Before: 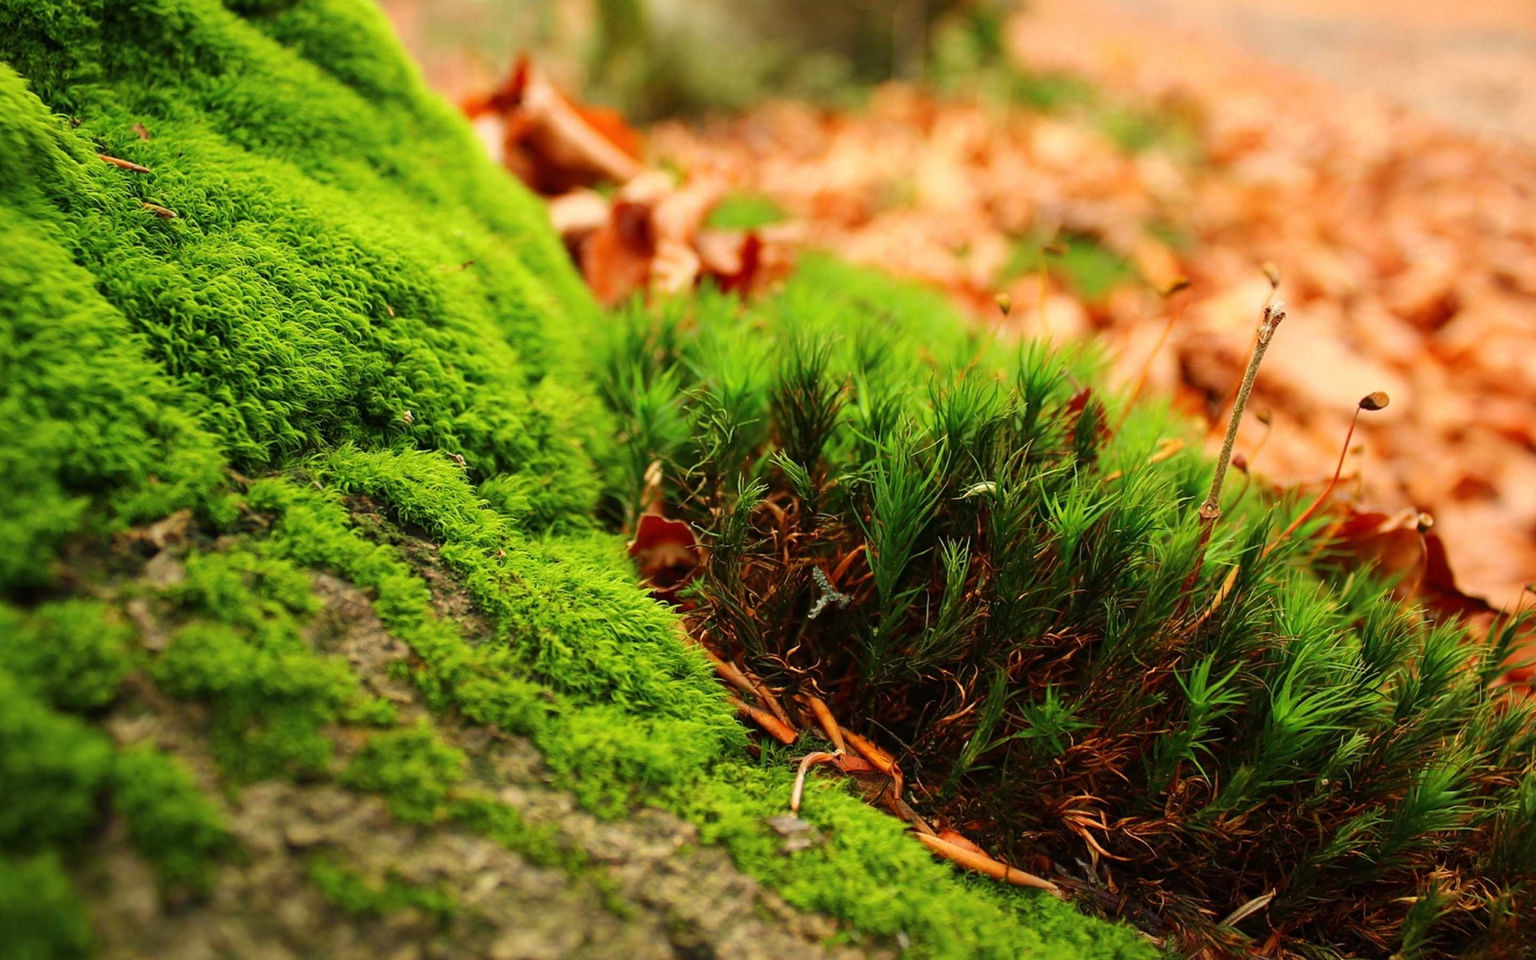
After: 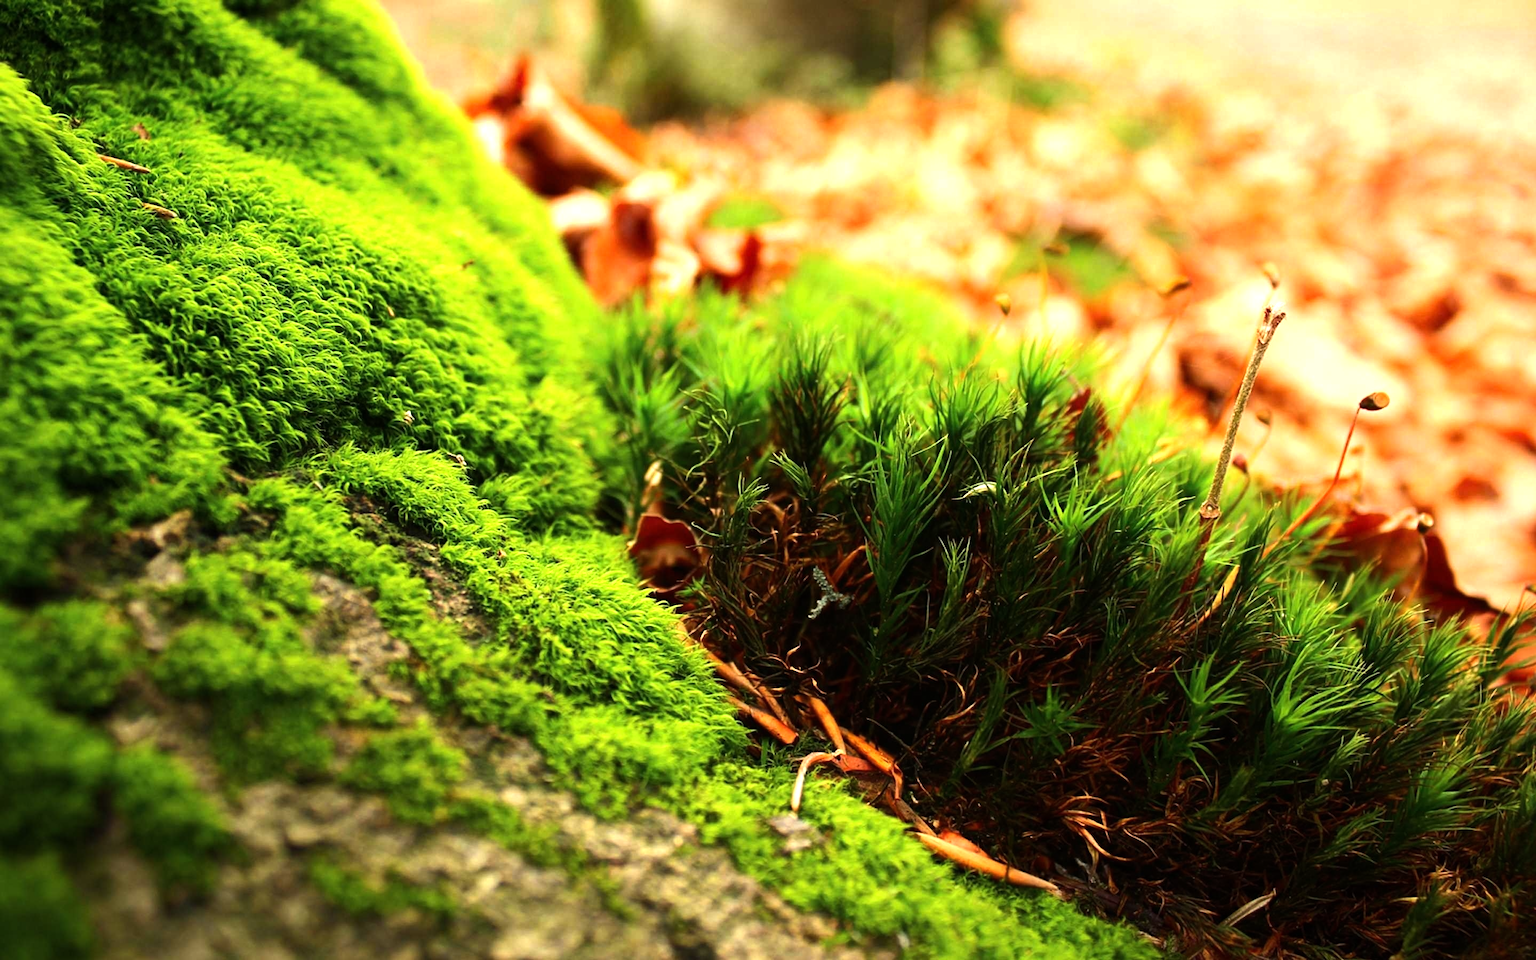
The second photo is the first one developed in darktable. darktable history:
tone equalizer: -8 EV -1.1 EV, -7 EV -1.01 EV, -6 EV -0.851 EV, -5 EV -0.611 EV, -3 EV 0.575 EV, -2 EV 0.847 EV, -1 EV 0.985 EV, +0 EV 1.06 EV, edges refinement/feathering 500, mask exposure compensation -1.57 EV, preserve details guided filter
